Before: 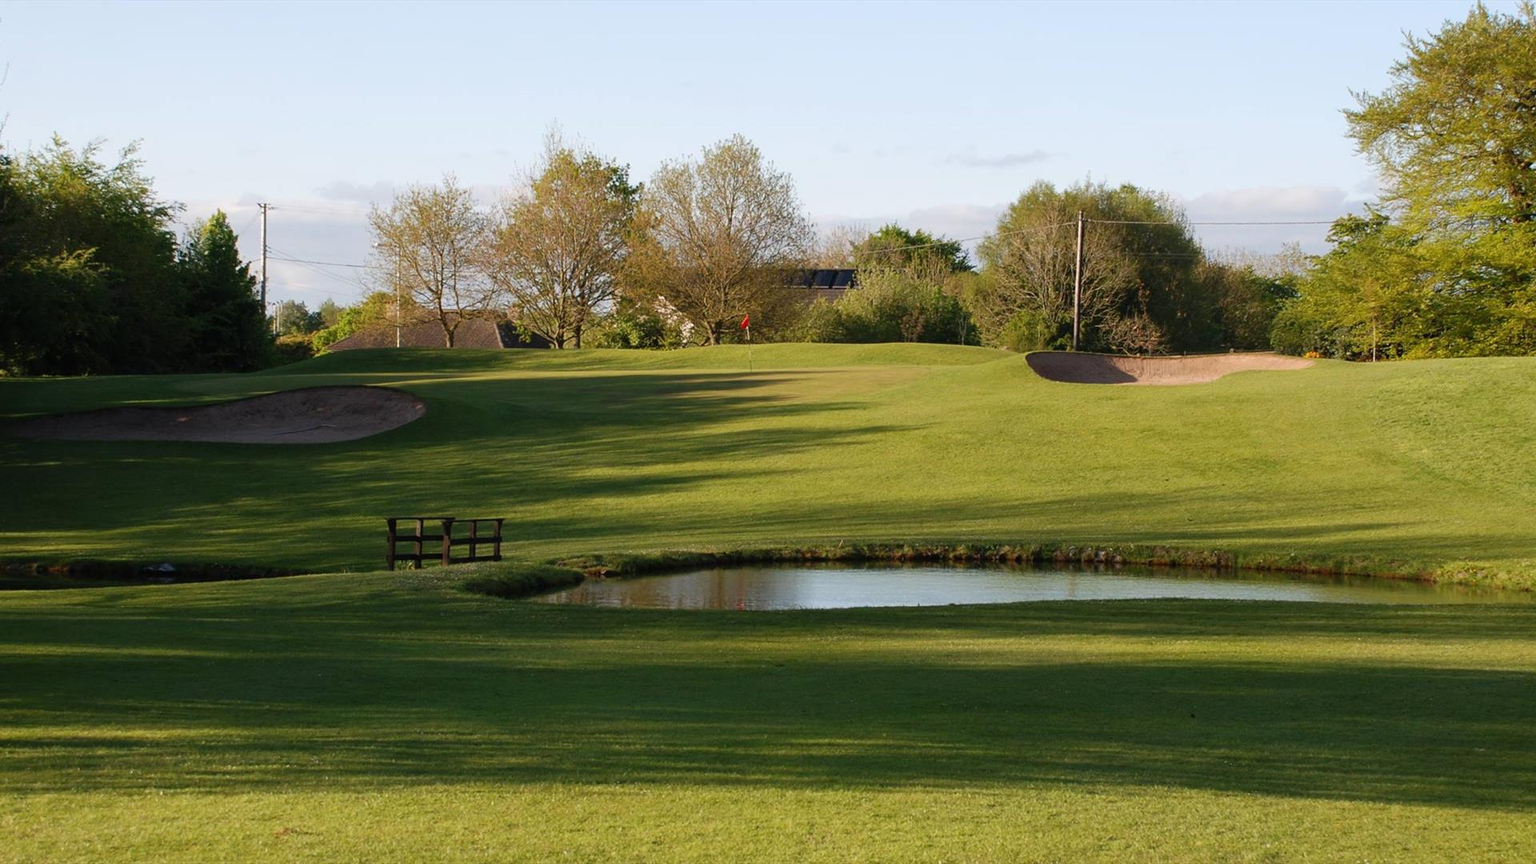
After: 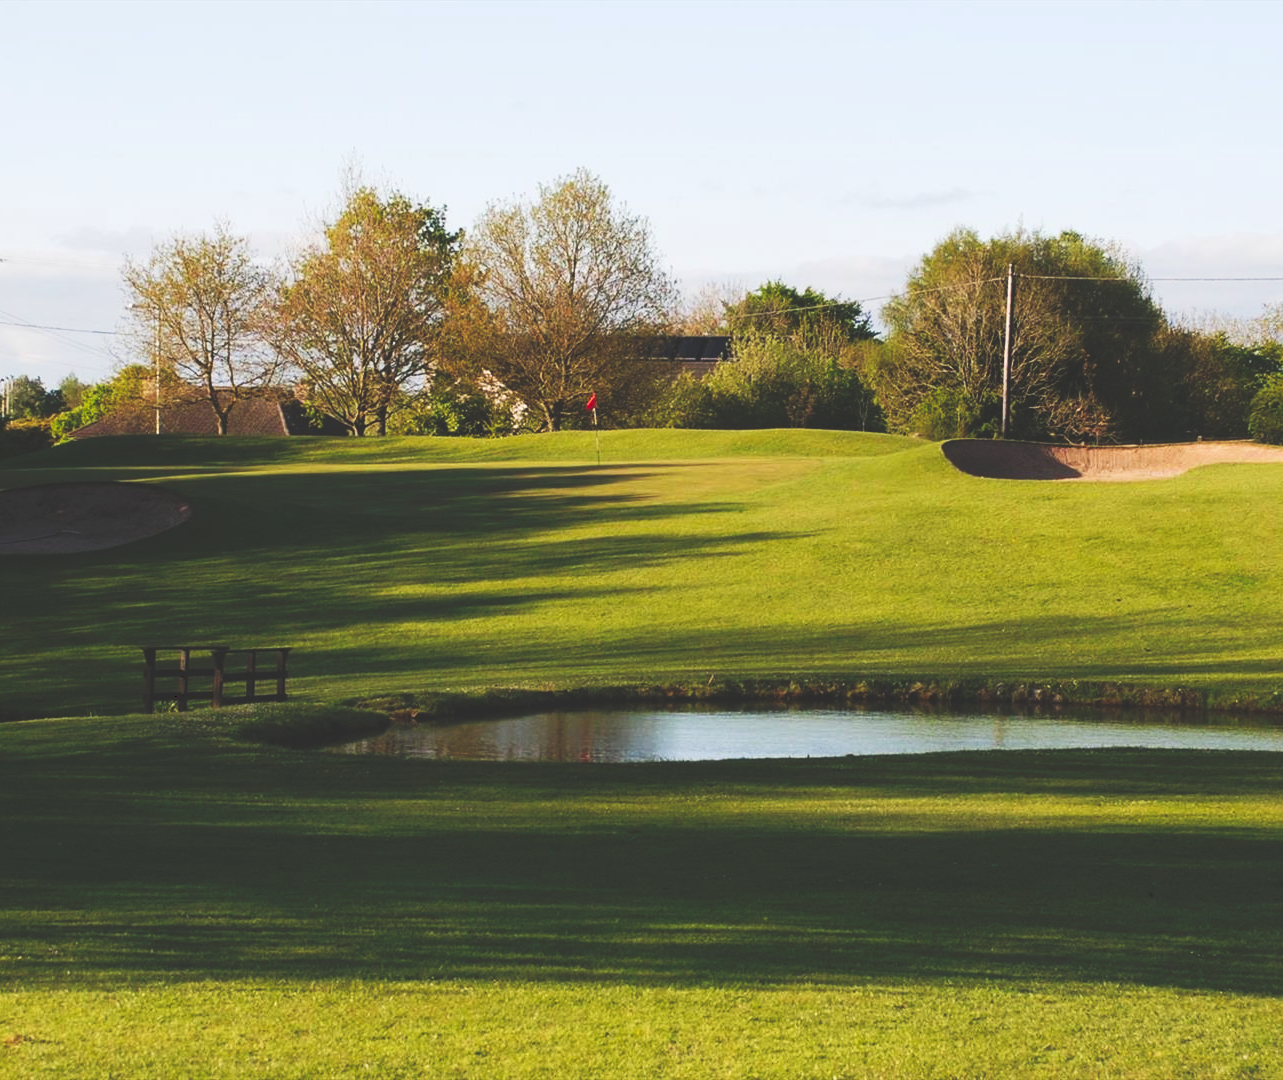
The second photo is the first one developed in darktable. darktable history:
tone curve: curves: ch0 [(0, 0) (0.003, 0.183) (0.011, 0.183) (0.025, 0.184) (0.044, 0.188) (0.069, 0.197) (0.1, 0.204) (0.136, 0.212) (0.177, 0.226) (0.224, 0.24) (0.277, 0.273) (0.335, 0.322) (0.399, 0.388) (0.468, 0.468) (0.543, 0.579) (0.623, 0.686) (0.709, 0.792) (0.801, 0.877) (0.898, 0.939) (1, 1)], preserve colors none
crop and rotate: left 17.732%, right 15.423%
tone equalizer: on, module defaults
